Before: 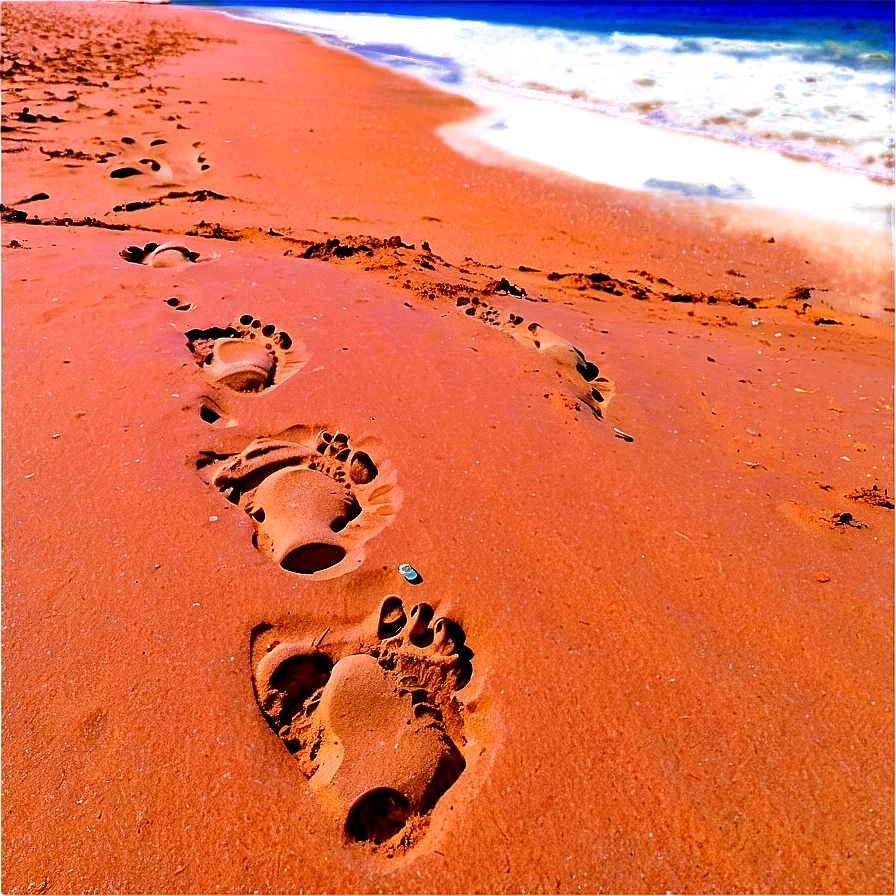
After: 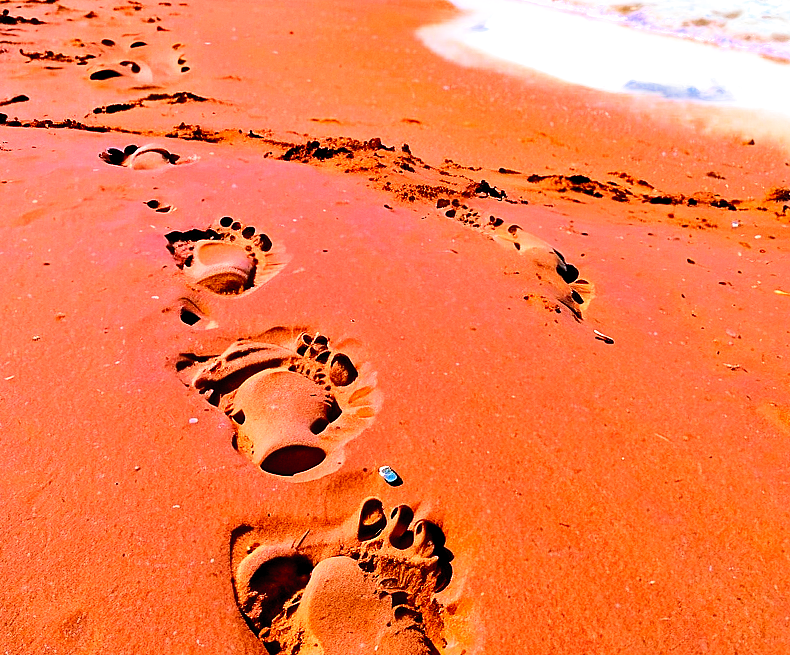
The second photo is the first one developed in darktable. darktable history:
contrast brightness saturation: contrast 0.199, brightness 0.161, saturation 0.227
crop and rotate: left 2.323%, top 11.01%, right 9.446%, bottom 15.815%
